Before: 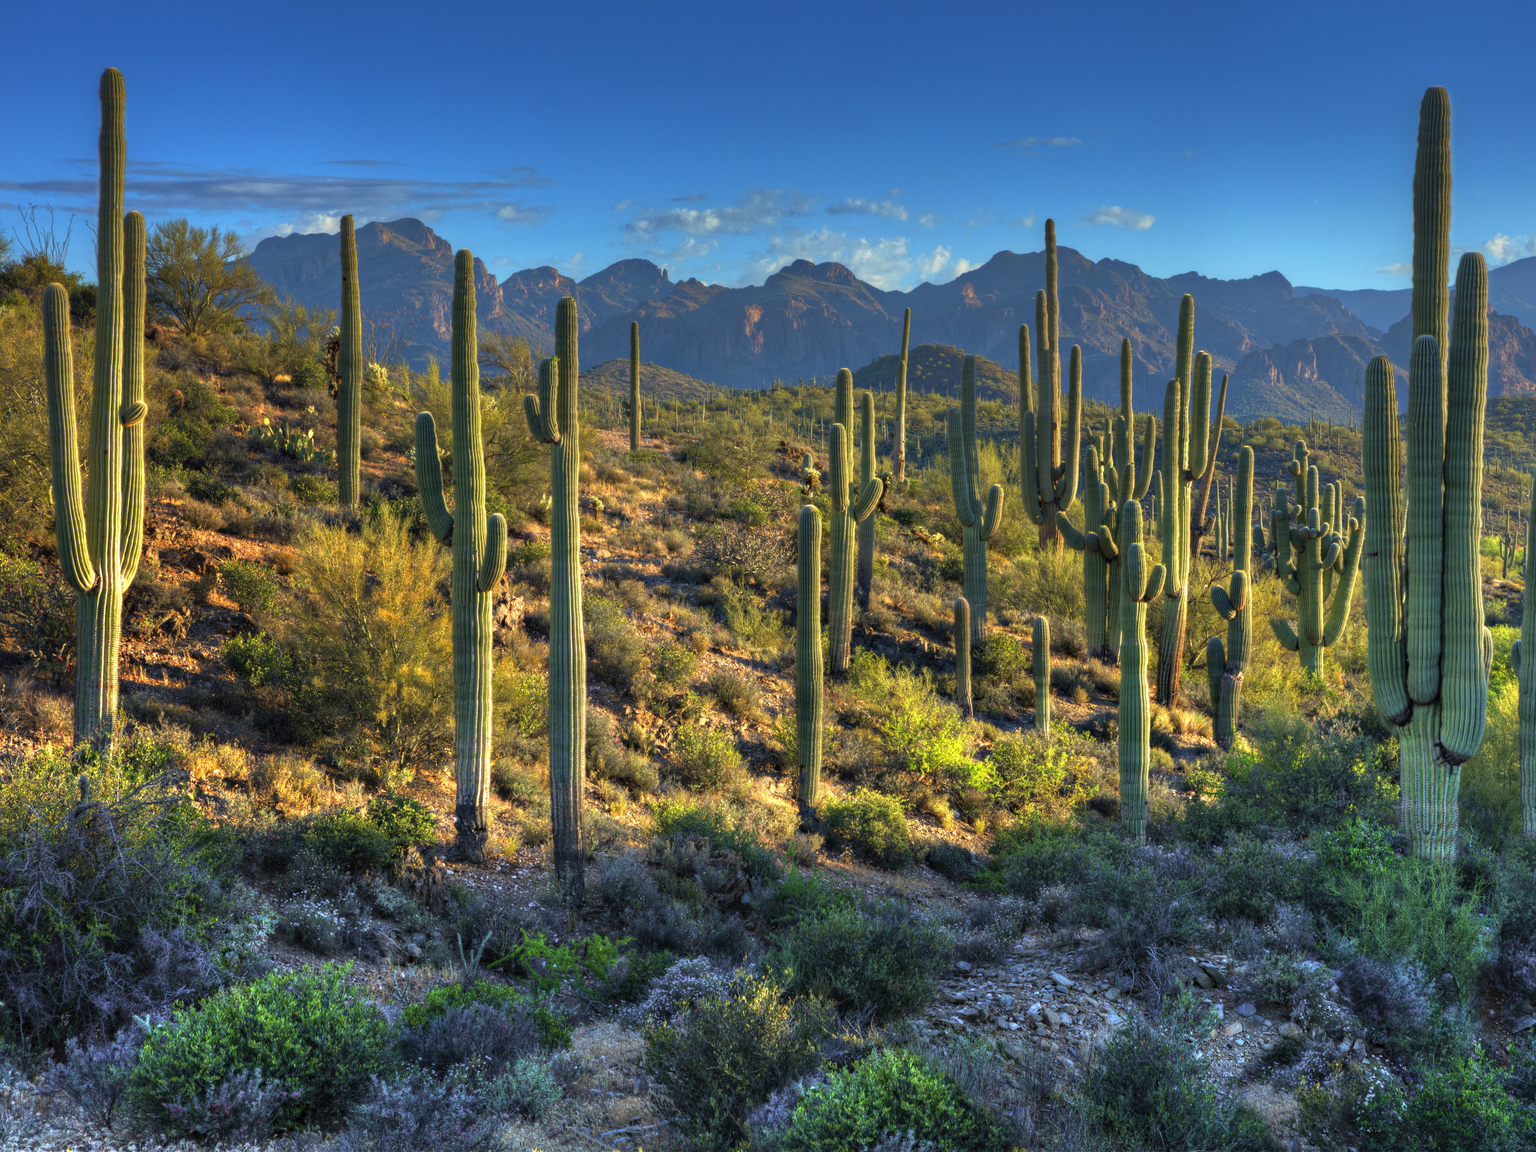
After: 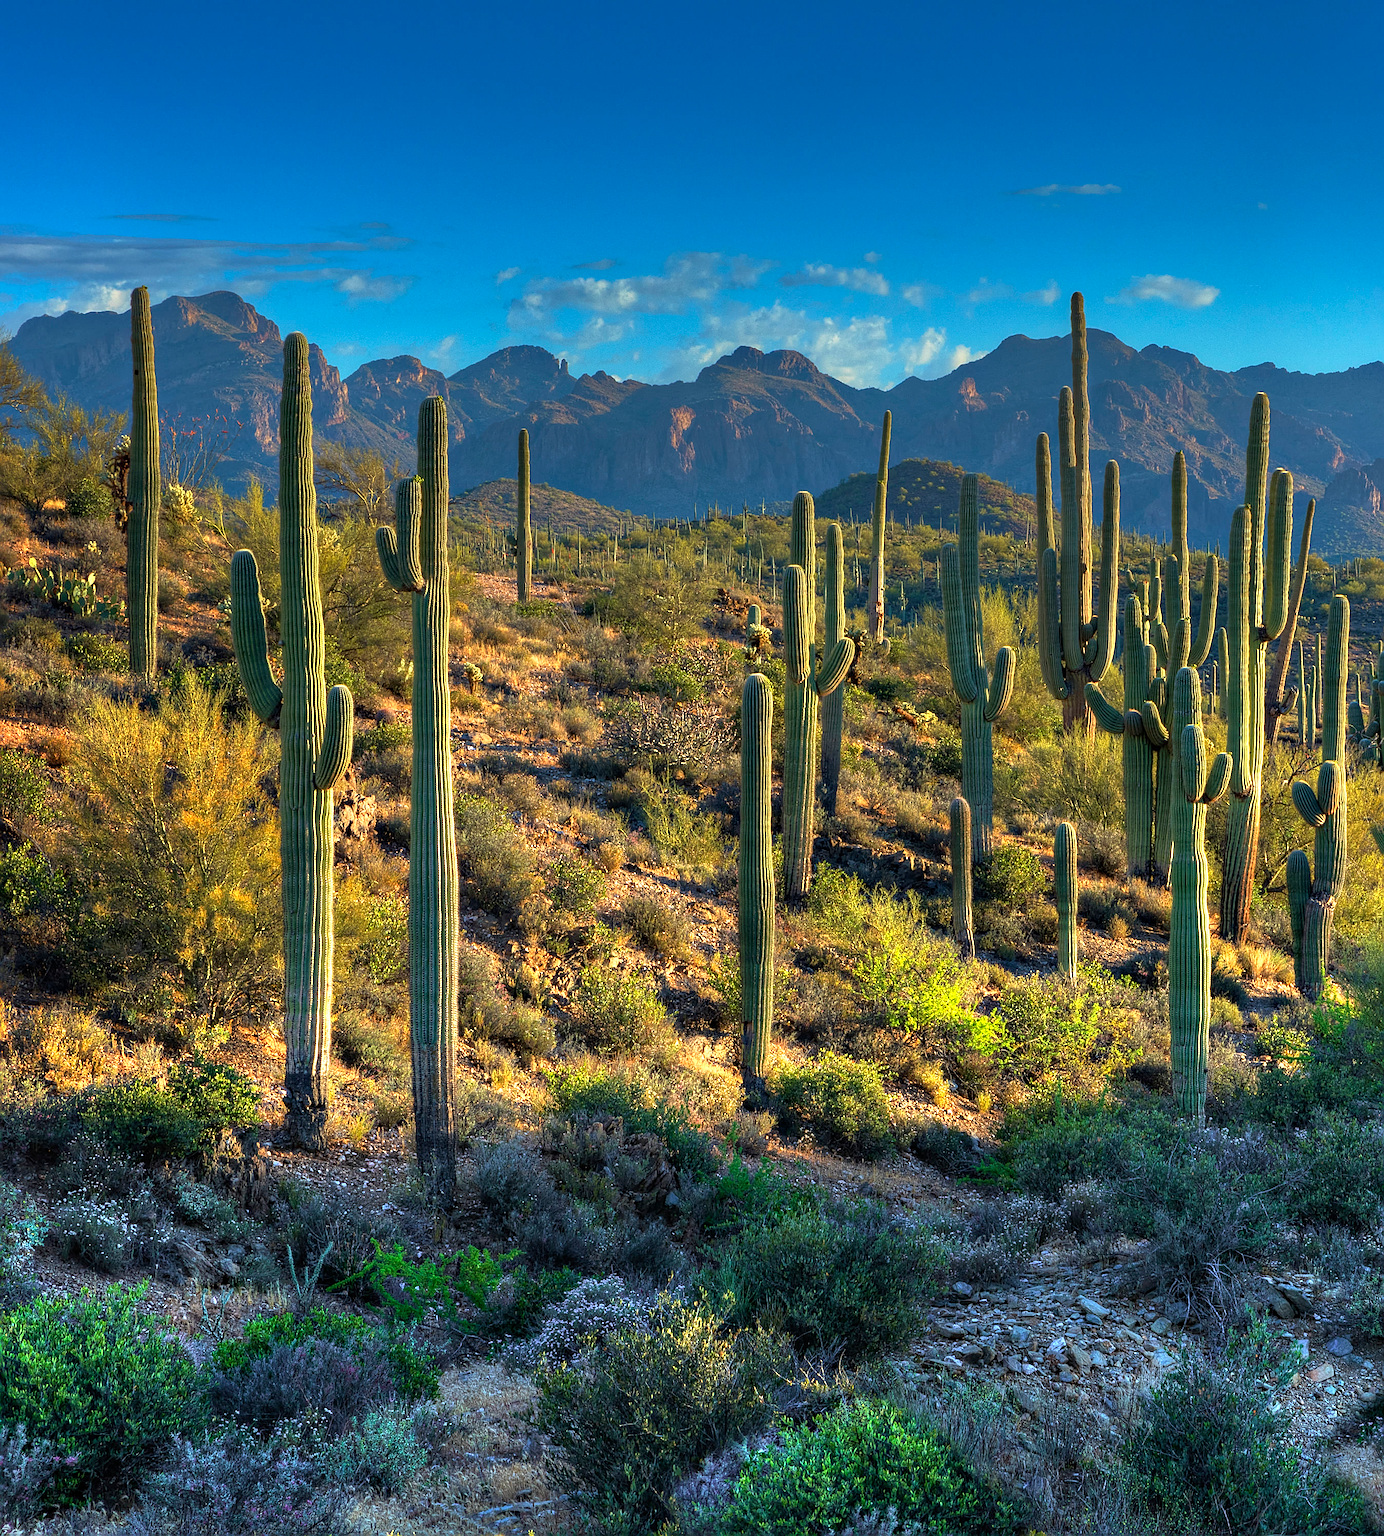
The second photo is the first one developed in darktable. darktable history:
crop and rotate: left 15.798%, right 16.602%
sharpen: radius 1.701, amount 1.303
